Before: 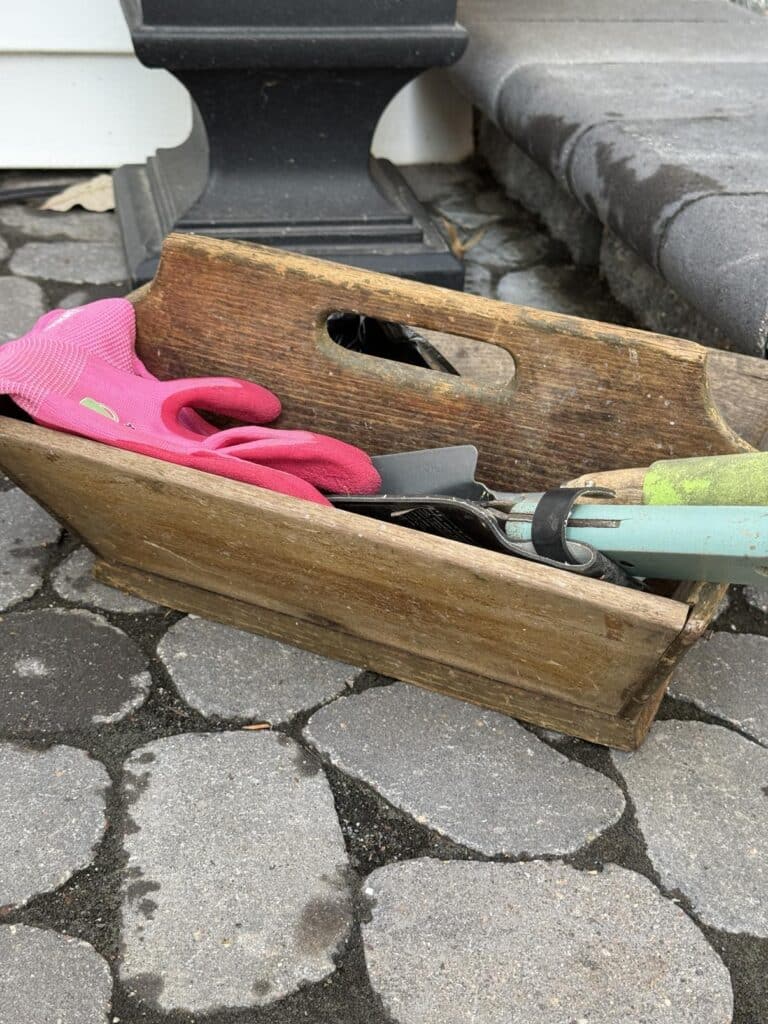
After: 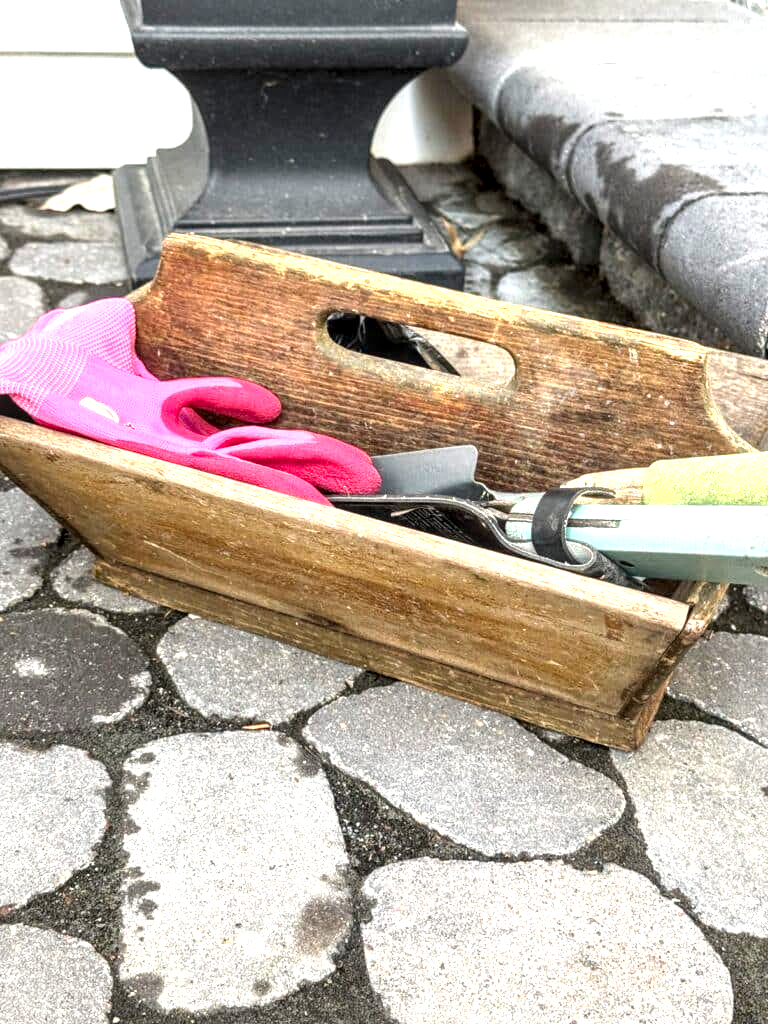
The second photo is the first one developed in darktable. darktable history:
local contrast: detail 150%
exposure: exposure 1 EV, compensate exposure bias true, compensate highlight preservation false
